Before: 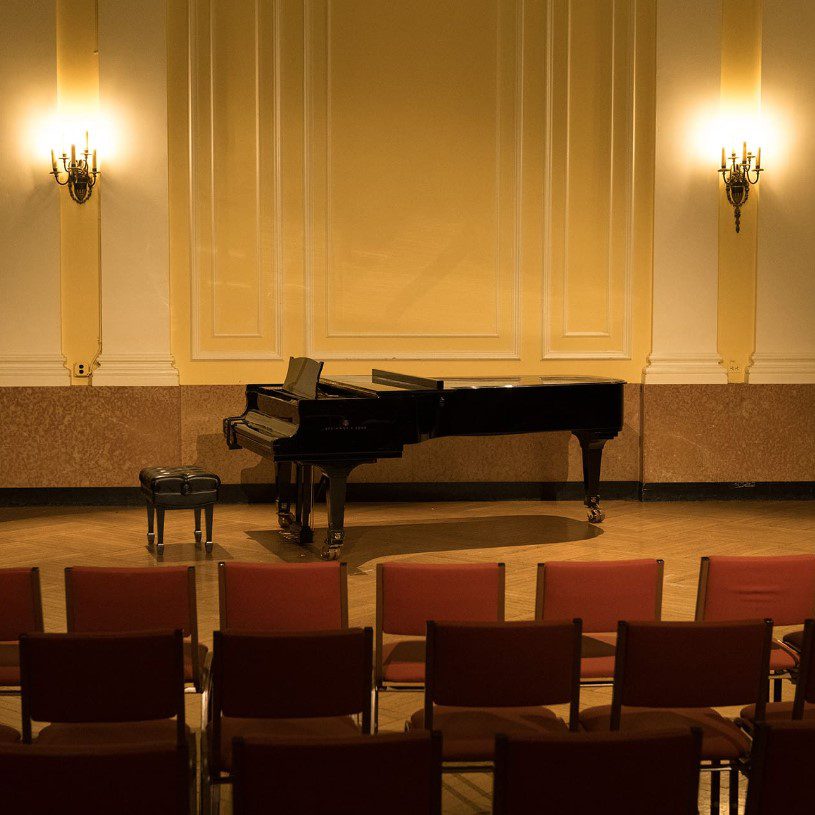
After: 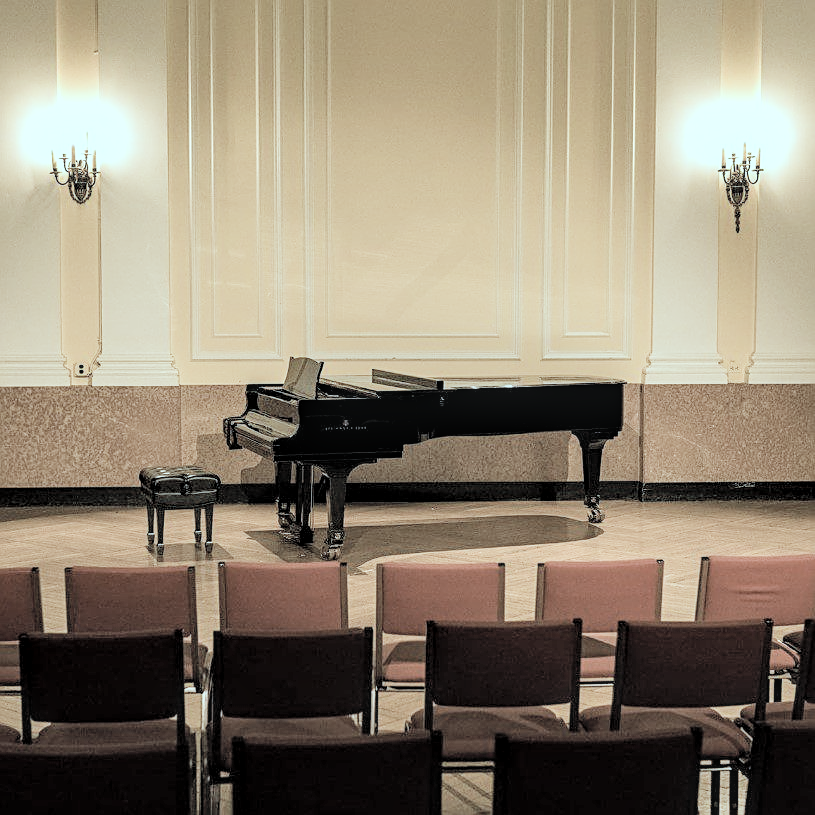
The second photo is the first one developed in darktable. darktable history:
exposure: exposure 1.061 EV, compensate highlight preservation false
filmic rgb: black relative exposure -6.98 EV, white relative exposure 5.63 EV, hardness 2.86
contrast brightness saturation: brightness 0.18, saturation -0.5
sharpen: on, module defaults
color correction: highlights a* -10.04, highlights b* -10.37
local contrast: detail 130%
levels: levels [0.016, 0.492, 0.969]
